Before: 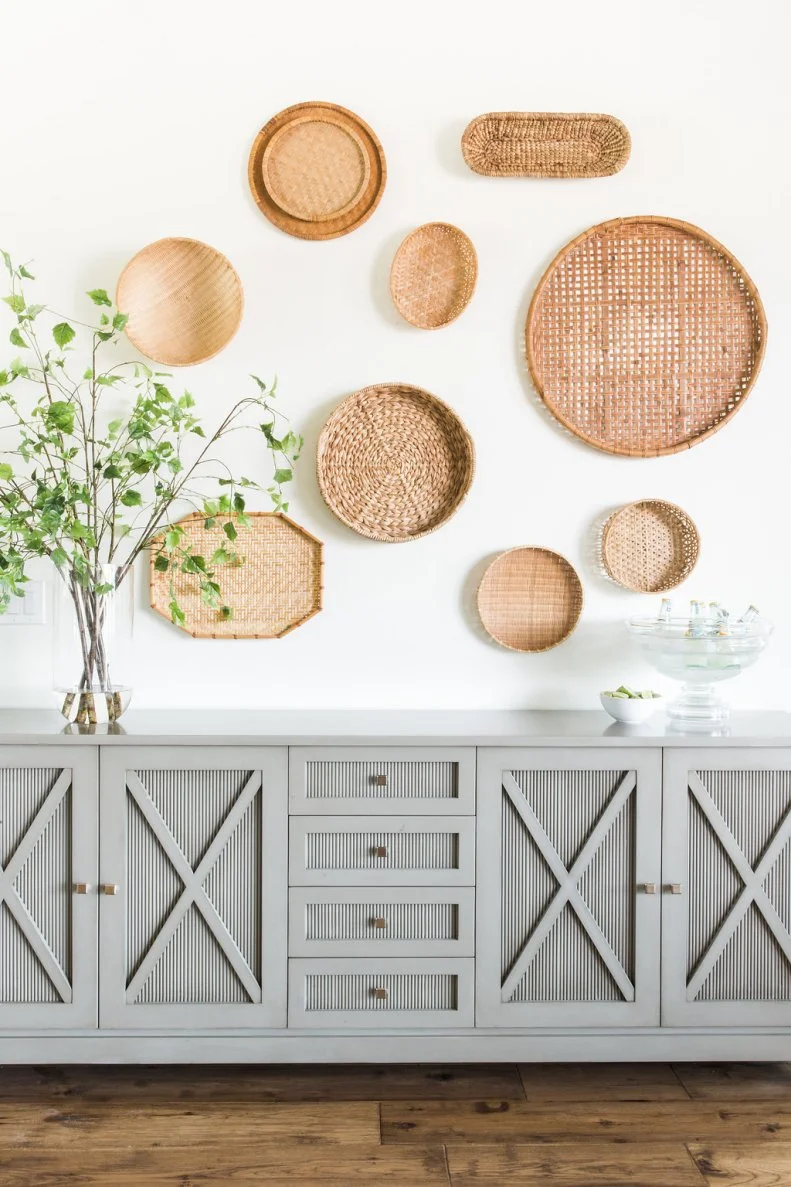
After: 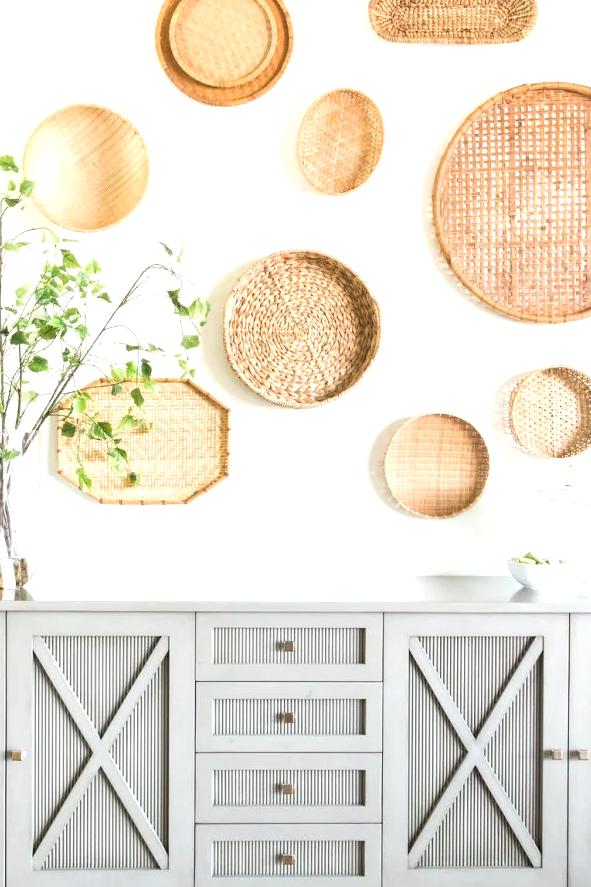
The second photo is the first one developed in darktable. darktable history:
white balance: emerald 1
exposure: exposure 0.6 EV, compensate highlight preservation false
crop and rotate: left 11.831%, top 11.346%, right 13.429%, bottom 13.899%
